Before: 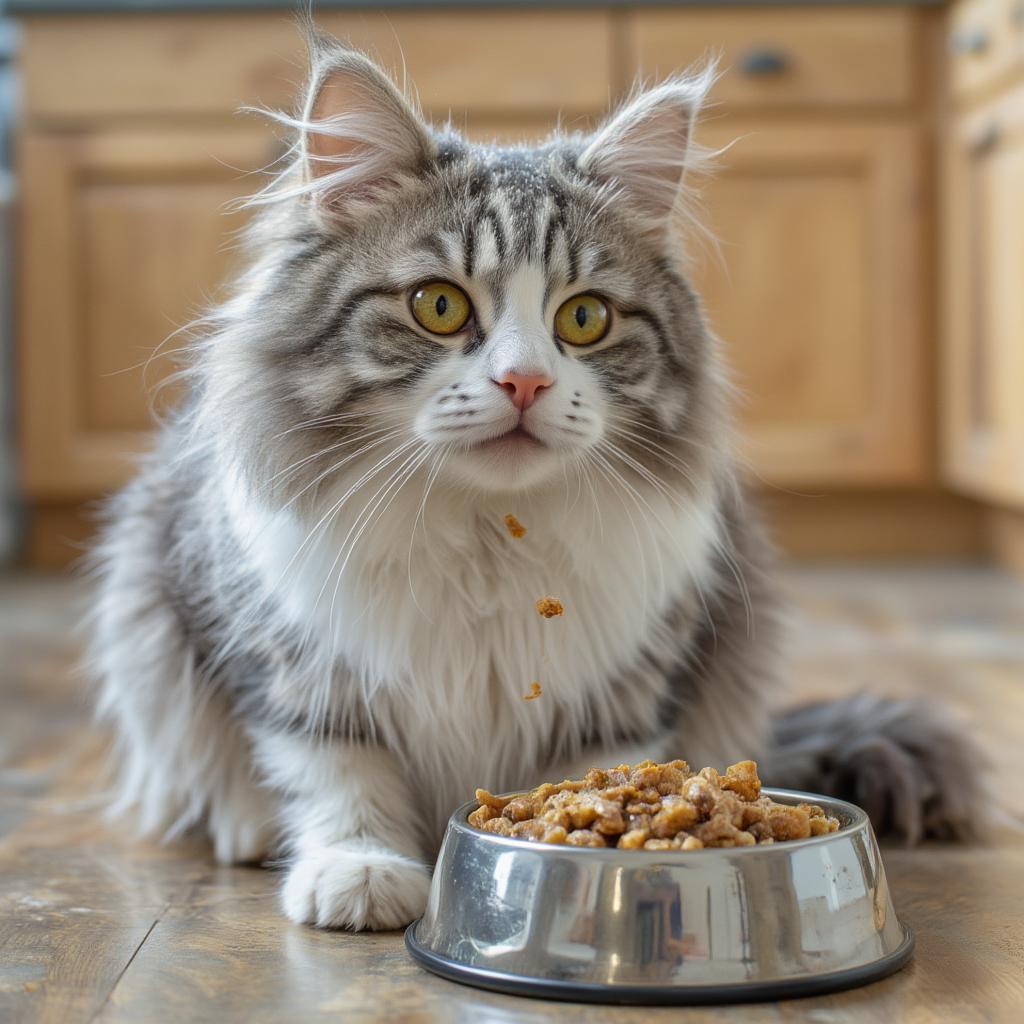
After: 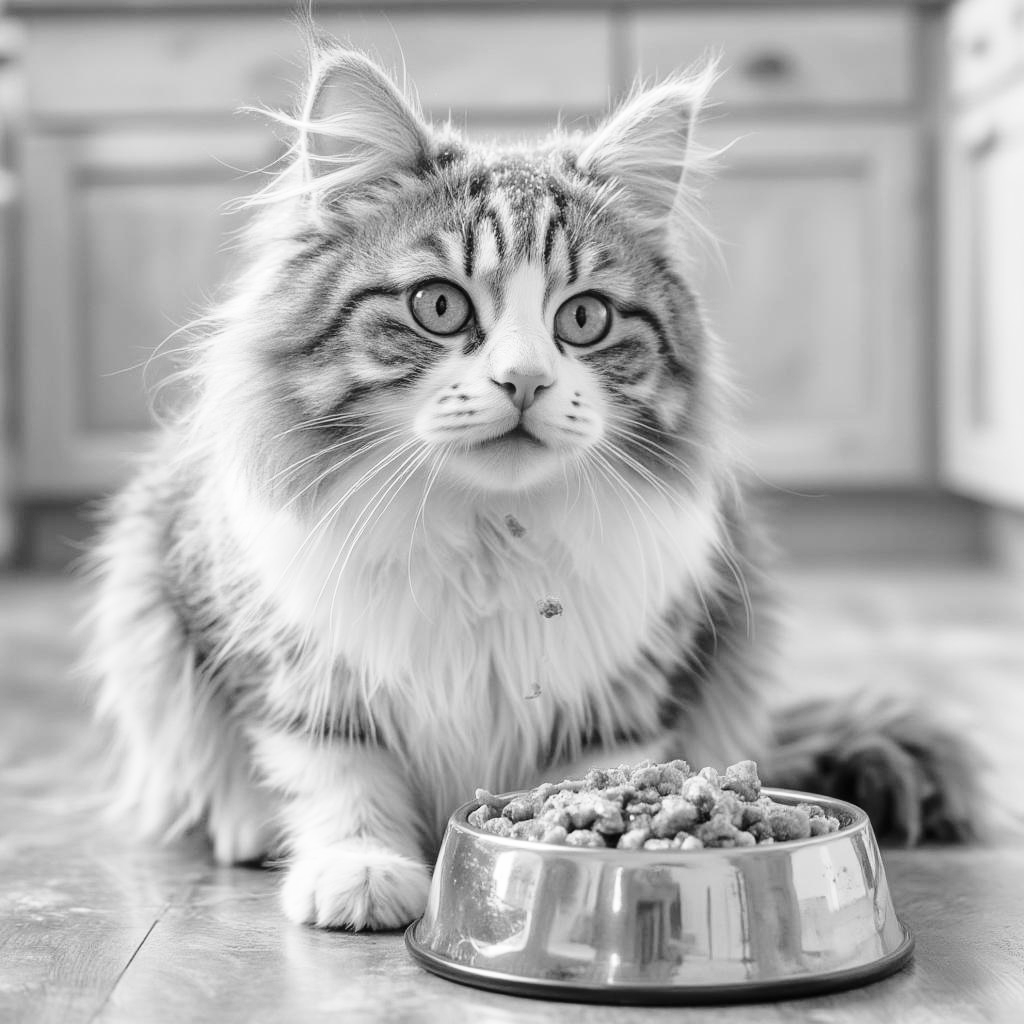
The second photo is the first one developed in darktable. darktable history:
color contrast: green-magenta contrast 0, blue-yellow contrast 0
base curve: curves: ch0 [(0, 0) (0.028, 0.03) (0.121, 0.232) (0.46, 0.748) (0.859, 0.968) (1, 1)], preserve colors none
